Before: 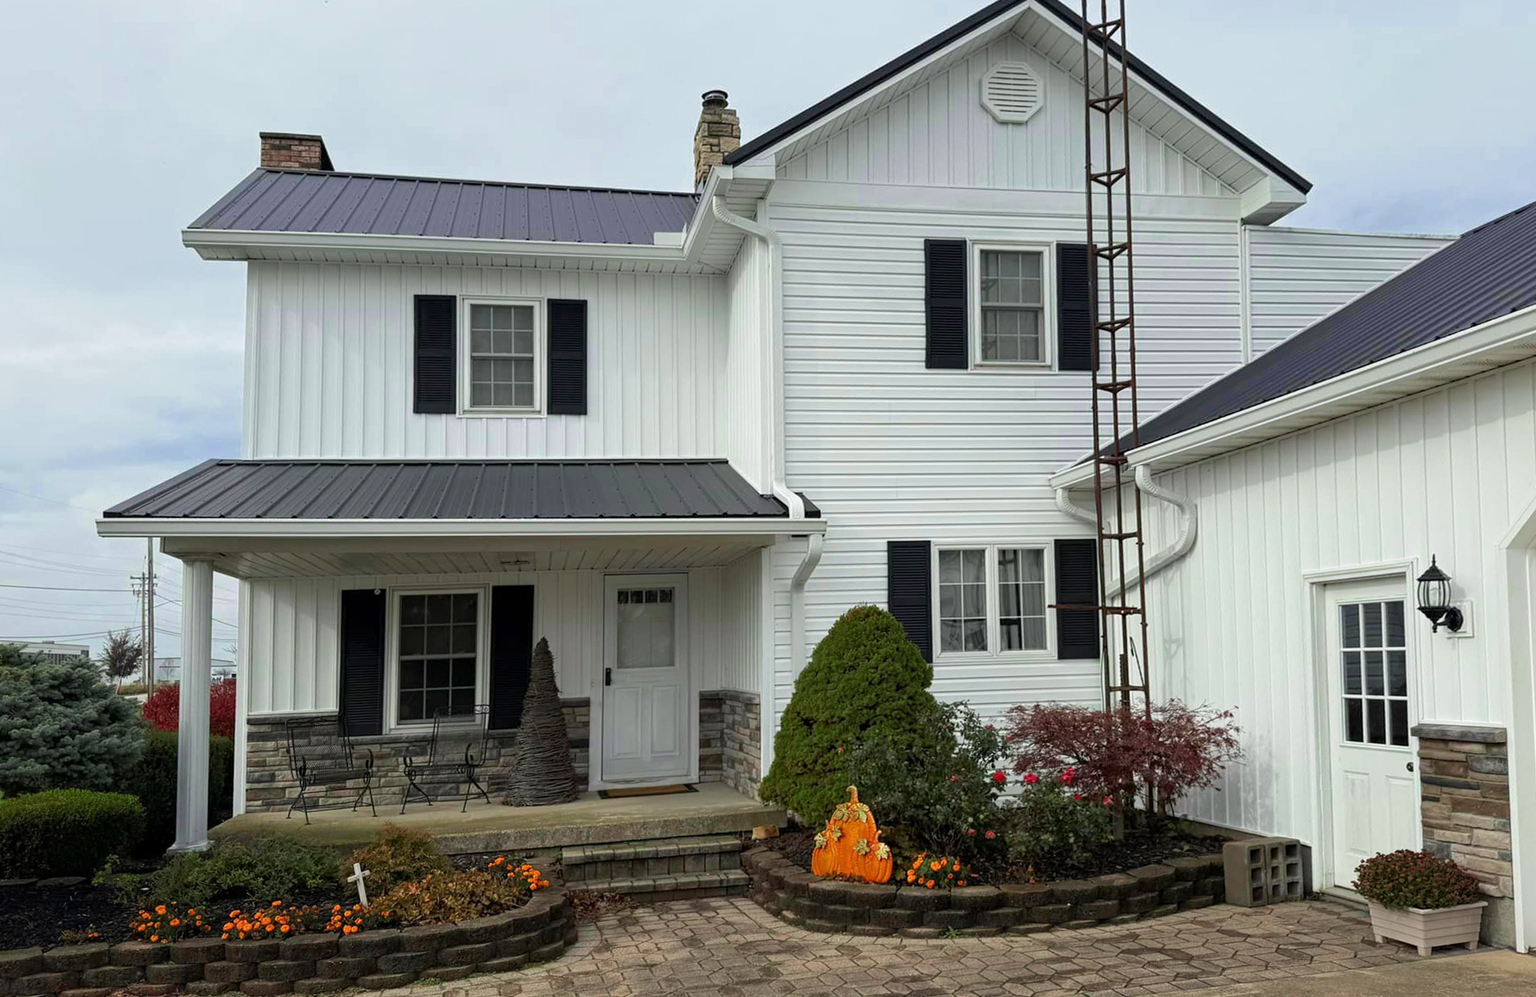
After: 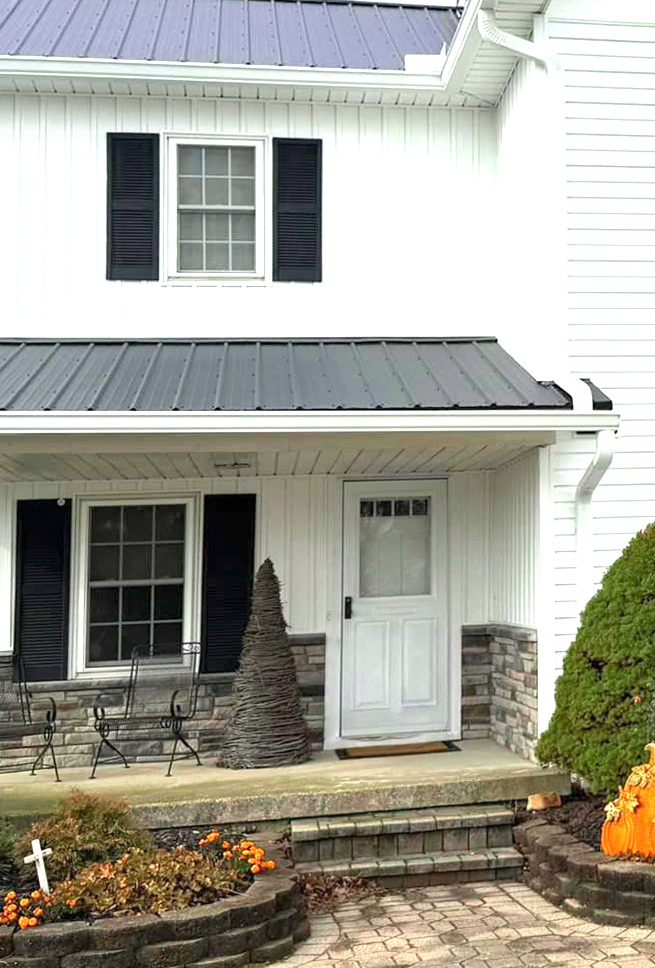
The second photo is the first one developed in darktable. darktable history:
tone equalizer: on, module defaults
exposure: black level correction 0, exposure 1.381 EV, compensate highlight preservation false
crop and rotate: left 21.394%, top 18.923%, right 44.264%, bottom 2.97%
